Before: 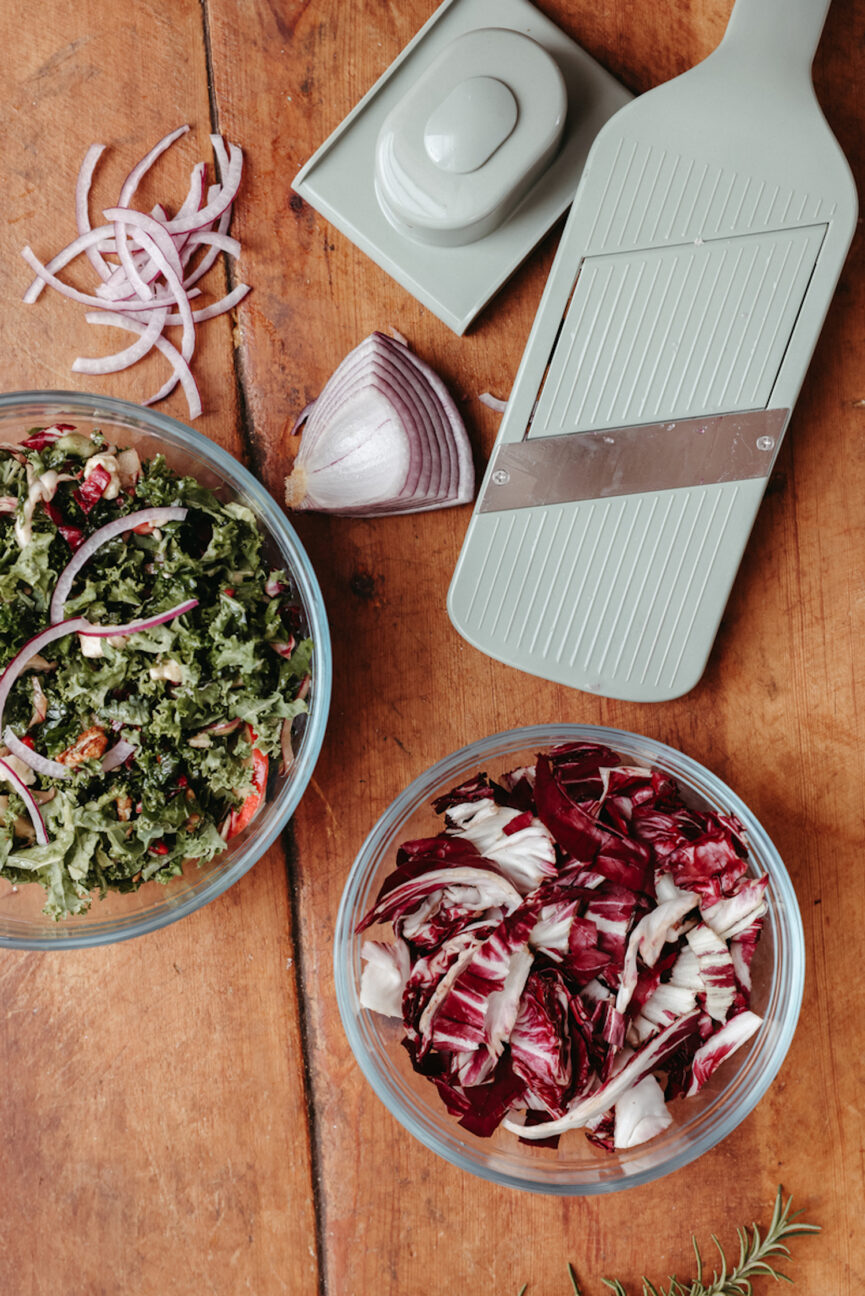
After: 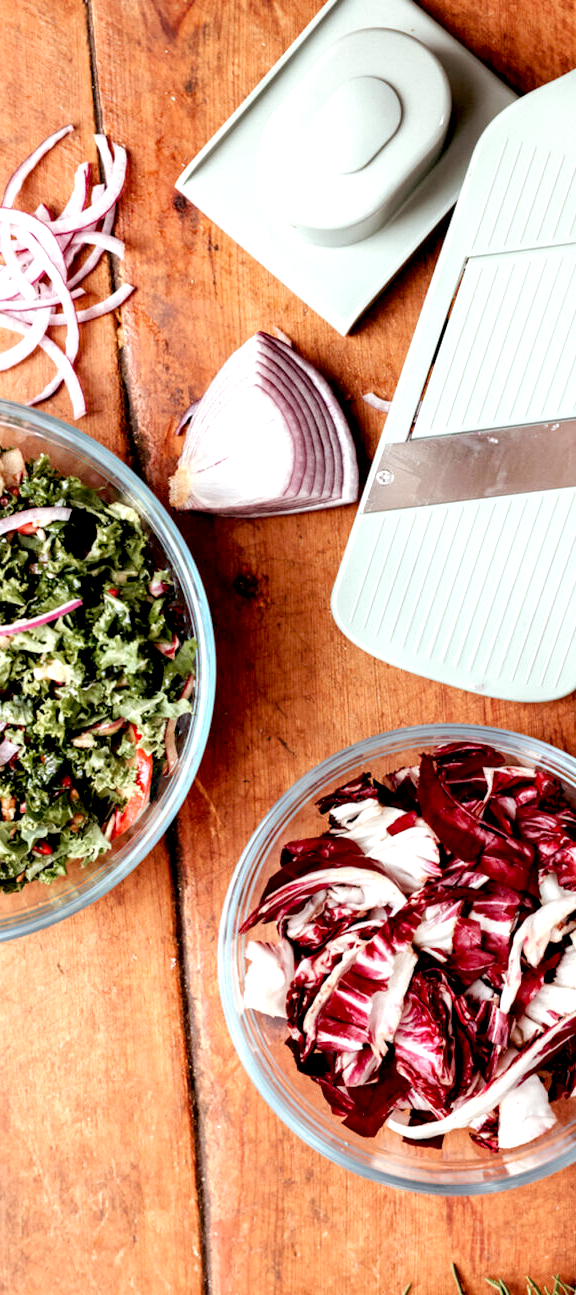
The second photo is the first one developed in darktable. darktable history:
exposure: black level correction 0.01, exposure 1 EV, compensate highlight preservation false
crop and rotate: left 13.432%, right 19.907%
